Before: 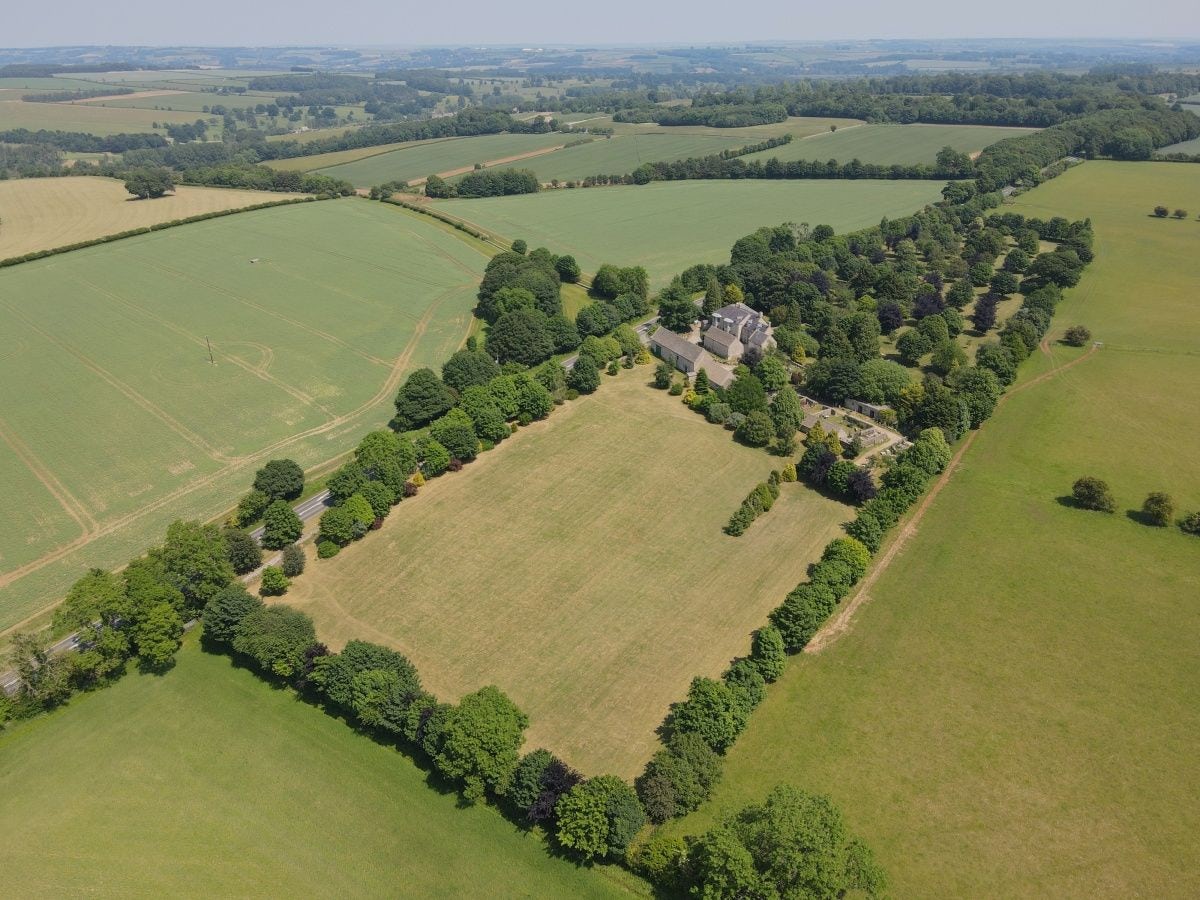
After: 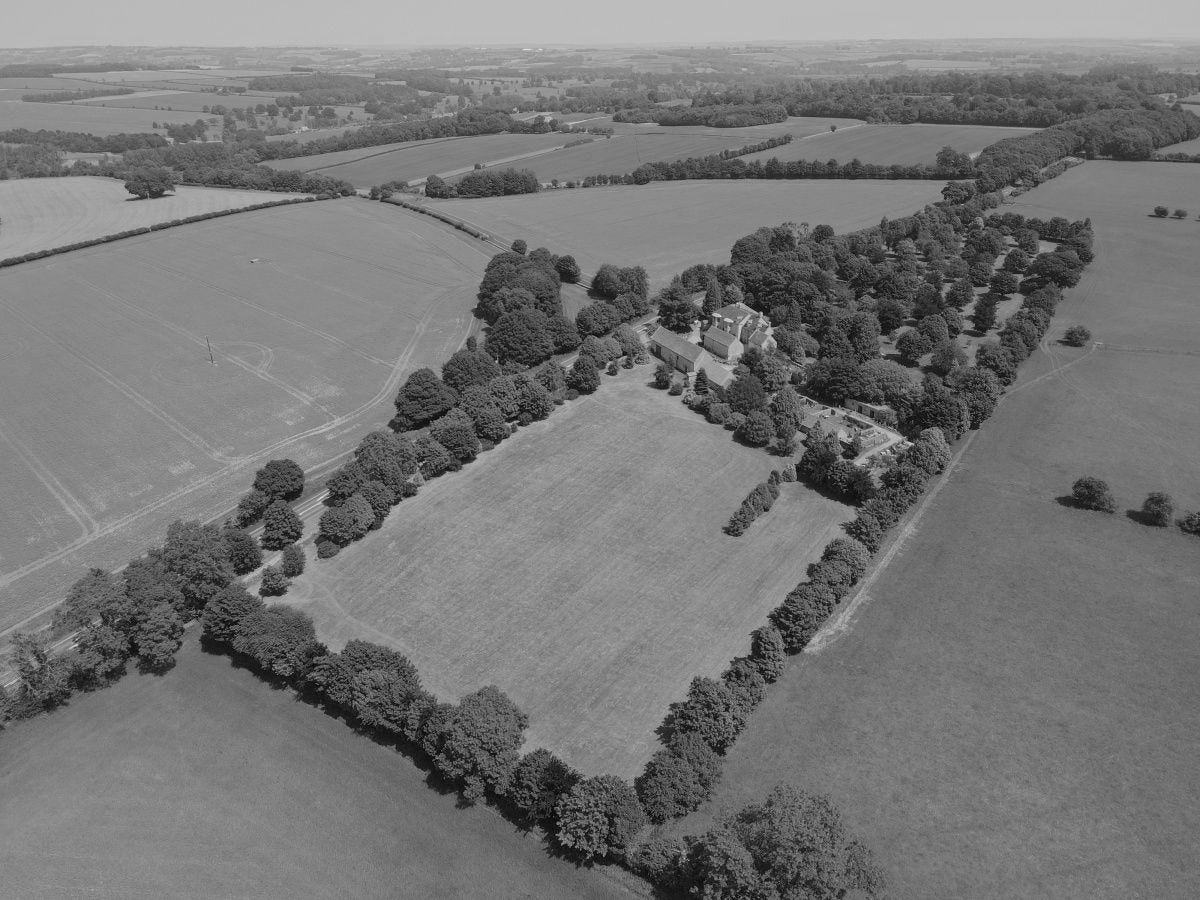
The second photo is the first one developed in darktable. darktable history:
velvia: on, module defaults
color calibration: output gray [0.267, 0.423, 0.261, 0], illuminant same as pipeline (D50), adaptation none (bypass)
